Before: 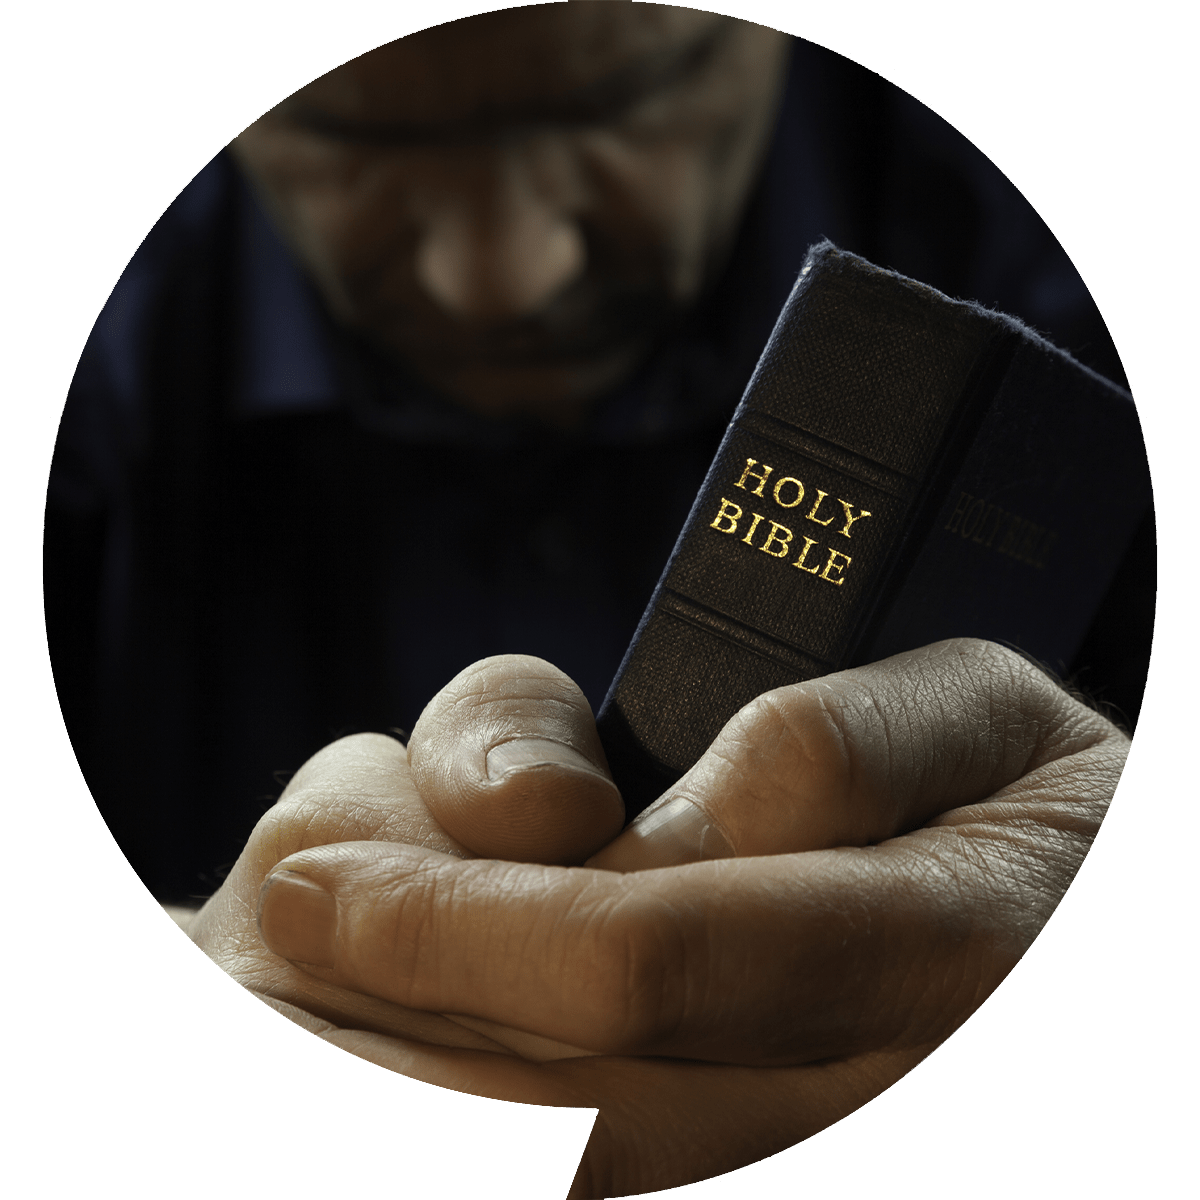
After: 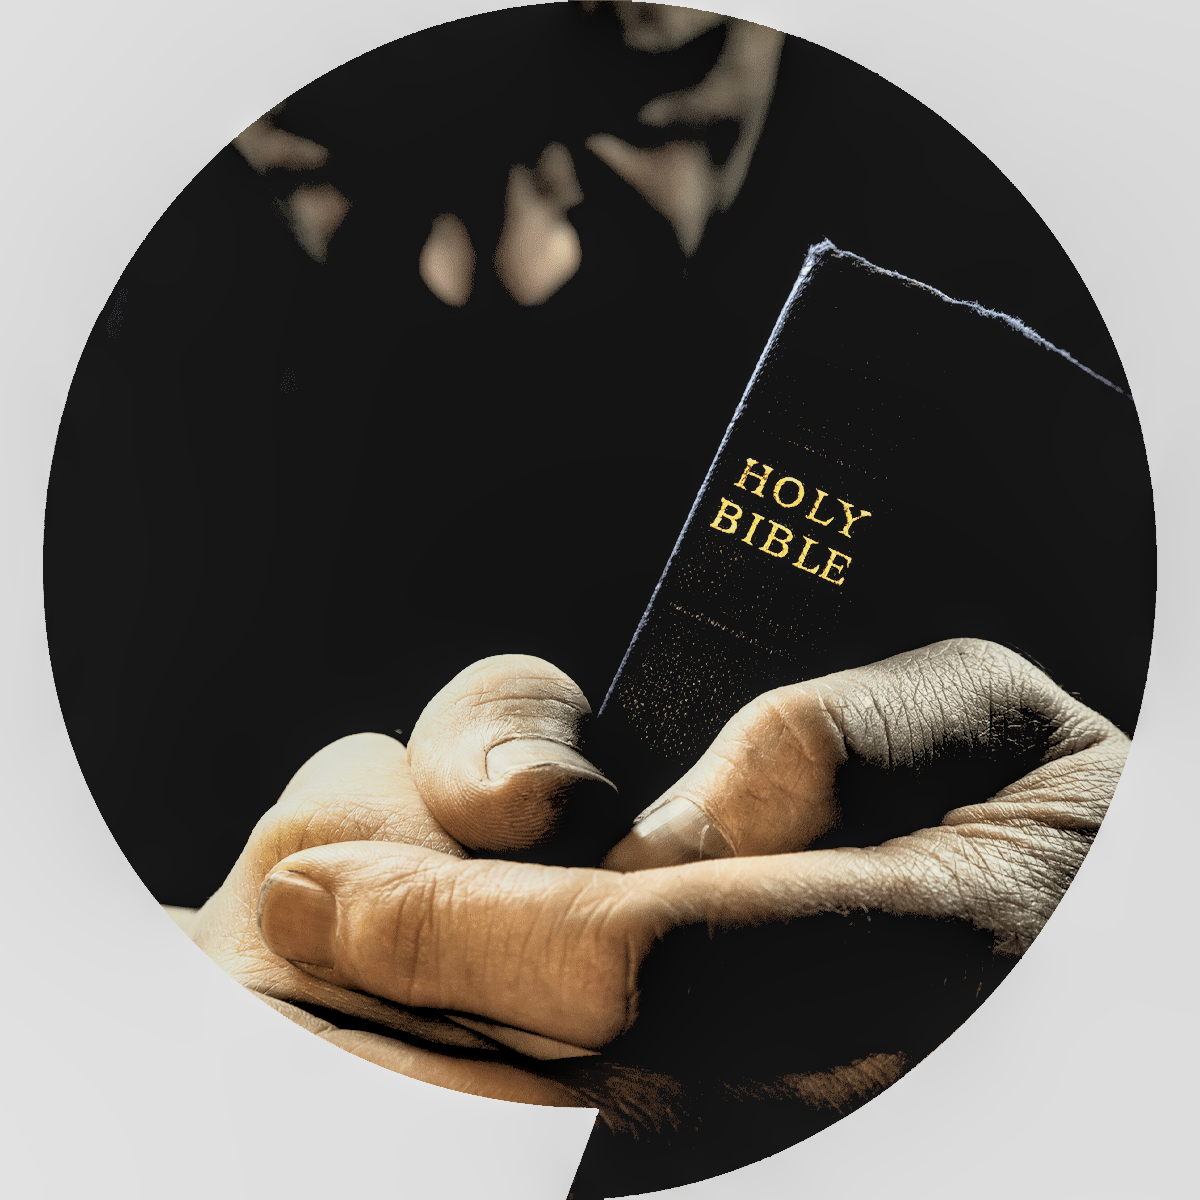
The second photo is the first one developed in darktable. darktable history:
rgb curve: curves: ch0 [(0, 0) (0.21, 0.15) (0.24, 0.21) (0.5, 0.75) (0.75, 0.96) (0.89, 0.99) (1, 1)]; ch1 [(0, 0.02) (0.21, 0.13) (0.25, 0.2) (0.5, 0.67) (0.75, 0.9) (0.89, 0.97) (1, 1)]; ch2 [(0, 0.02) (0.21, 0.13) (0.25, 0.2) (0.5, 0.67) (0.75, 0.9) (0.89, 0.97) (1, 1)], compensate middle gray true
local contrast: on, module defaults
rgb levels: preserve colors sum RGB, levels [[0.038, 0.433, 0.934], [0, 0.5, 1], [0, 0.5, 1]]
